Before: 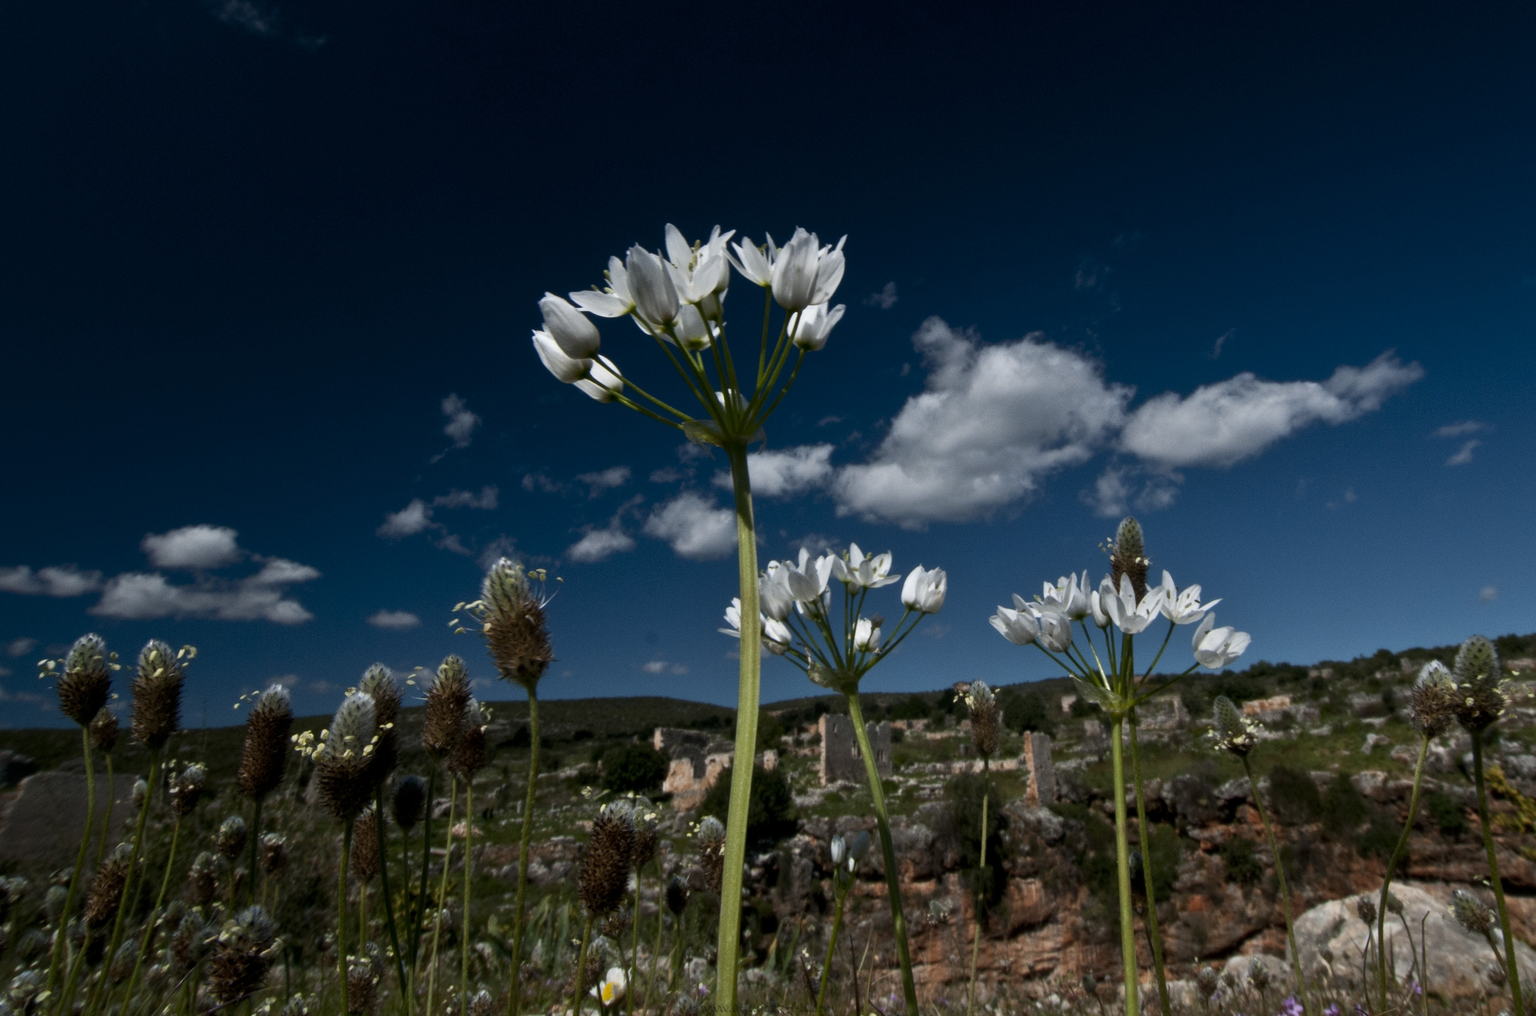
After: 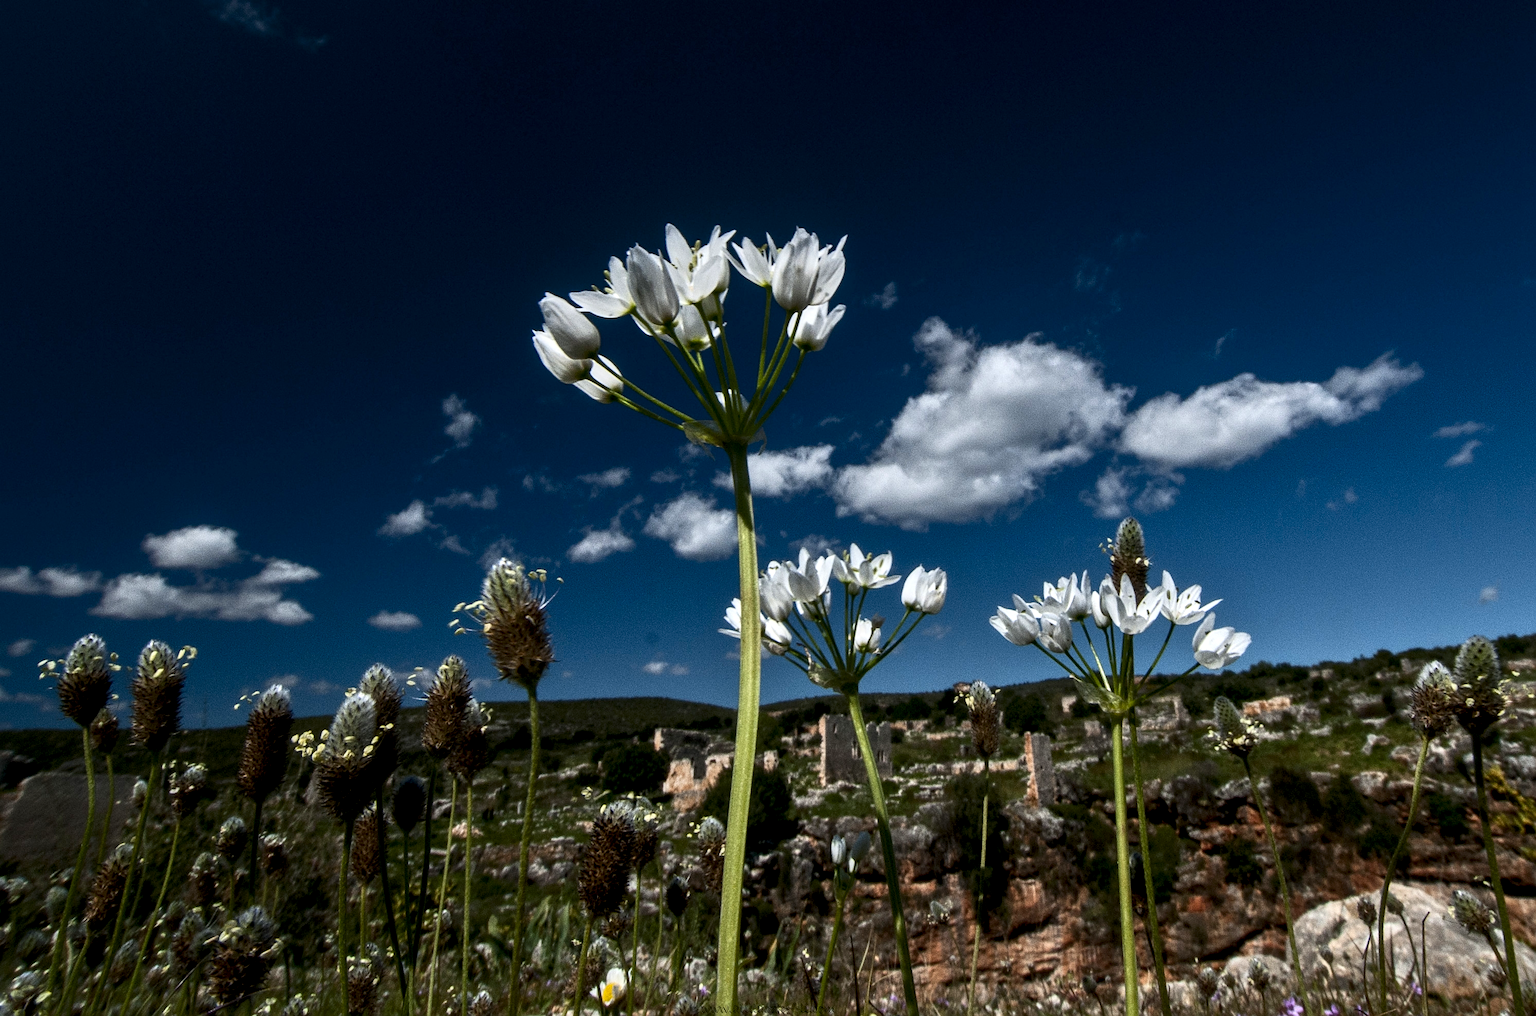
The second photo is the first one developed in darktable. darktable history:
sharpen: on, module defaults
local contrast: detail 144%
contrast brightness saturation: contrast 0.23, brightness 0.1, saturation 0.29
